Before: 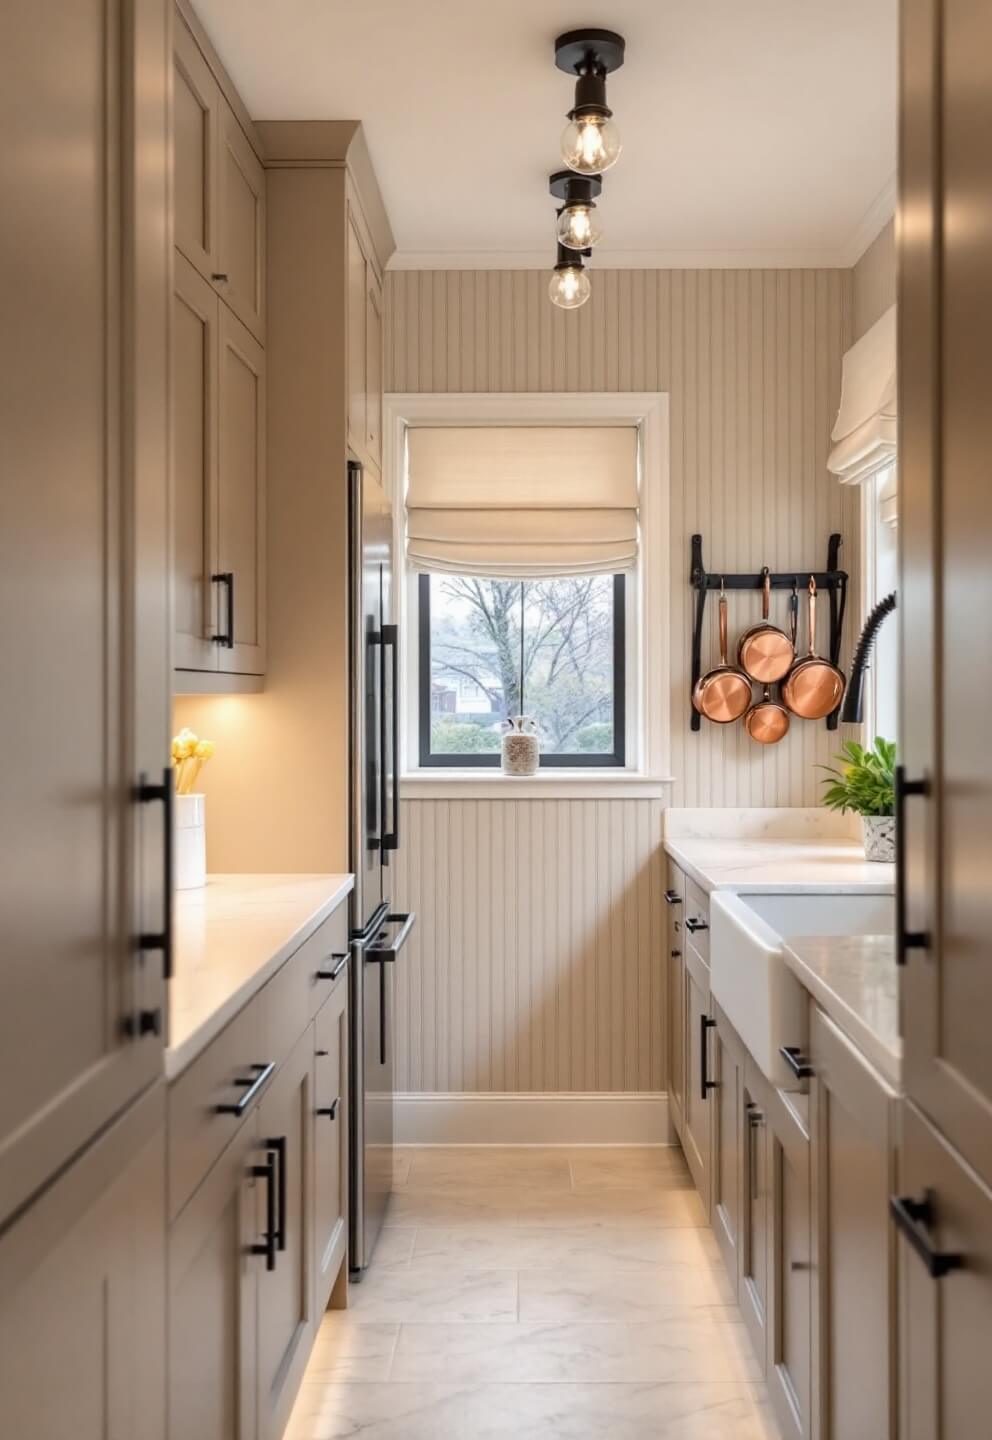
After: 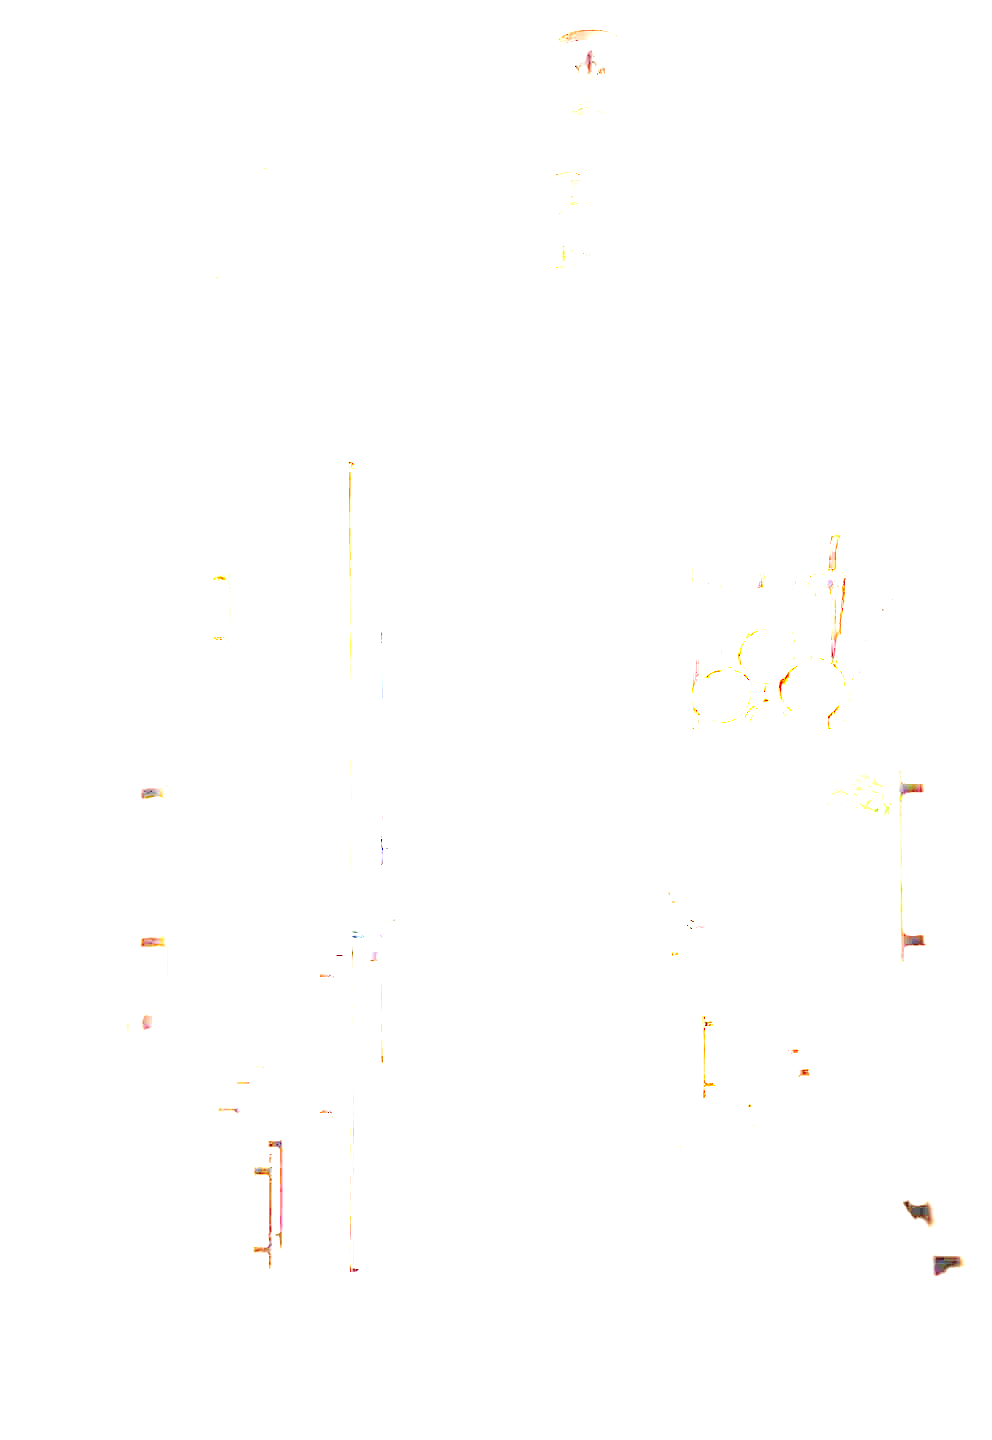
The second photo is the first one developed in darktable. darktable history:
vignetting: fall-off start 67.7%, fall-off radius 67.64%, brightness -0.575, automatic ratio true
exposure: exposure 7.998 EV, compensate highlight preservation false
